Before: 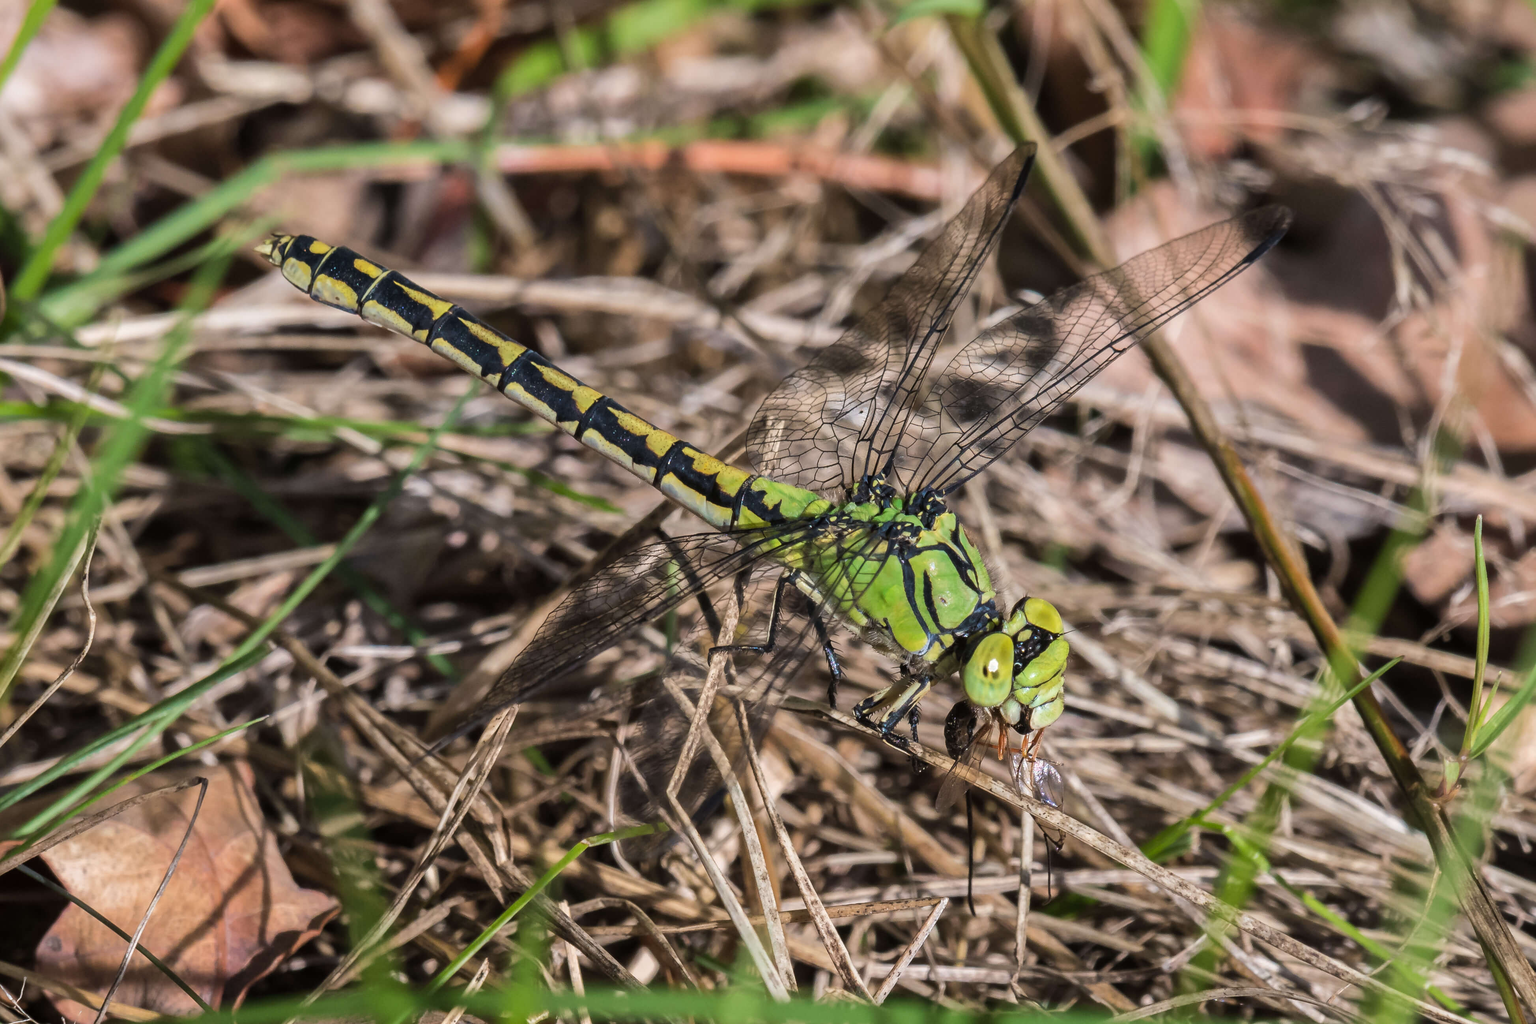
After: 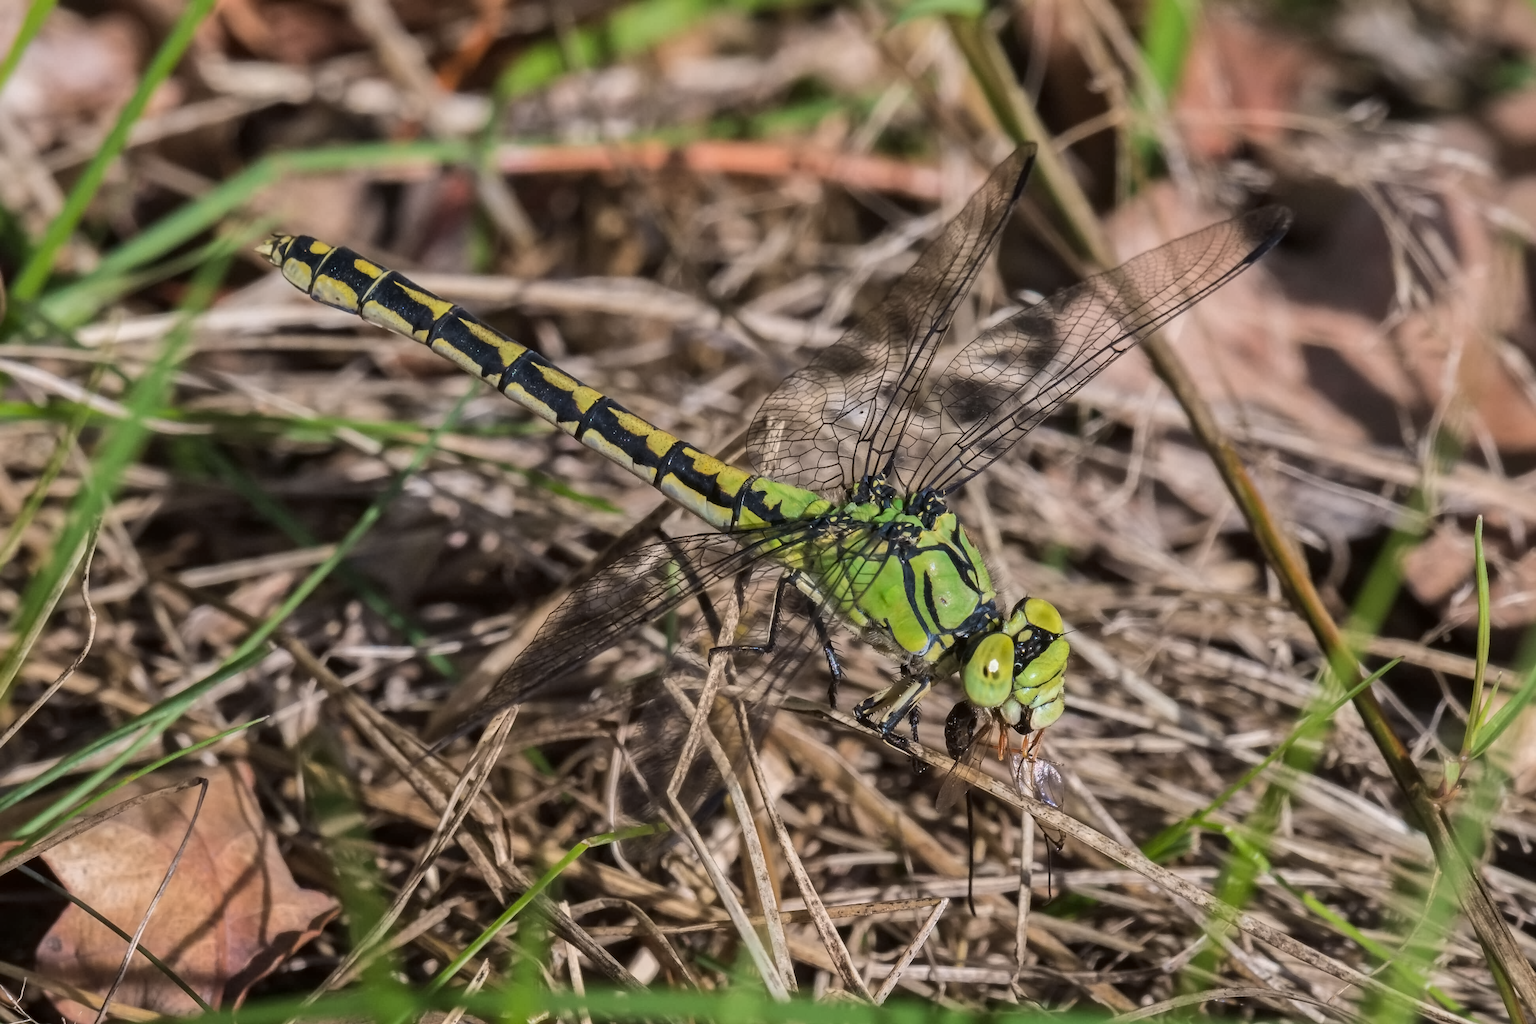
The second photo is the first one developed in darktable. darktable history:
shadows and highlights: shadows 25, white point adjustment -3, highlights -30
contrast equalizer: y [[0.5 ×6], [0.5 ×6], [0.5 ×6], [0 ×6], [0, 0.039, 0.251, 0.29, 0.293, 0.292]]
